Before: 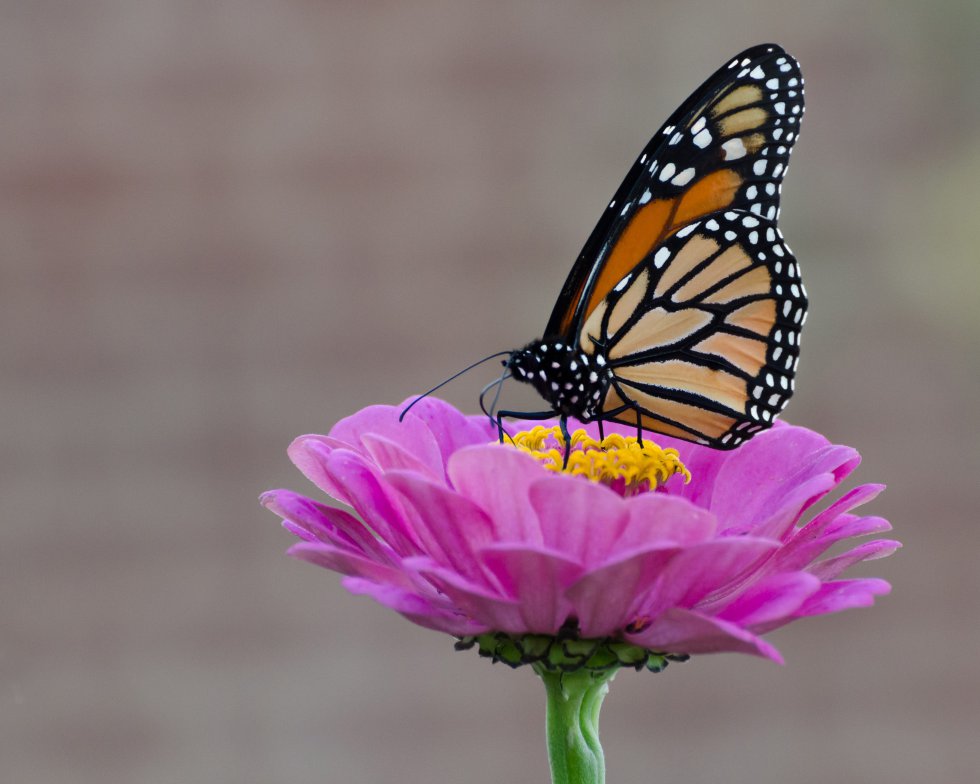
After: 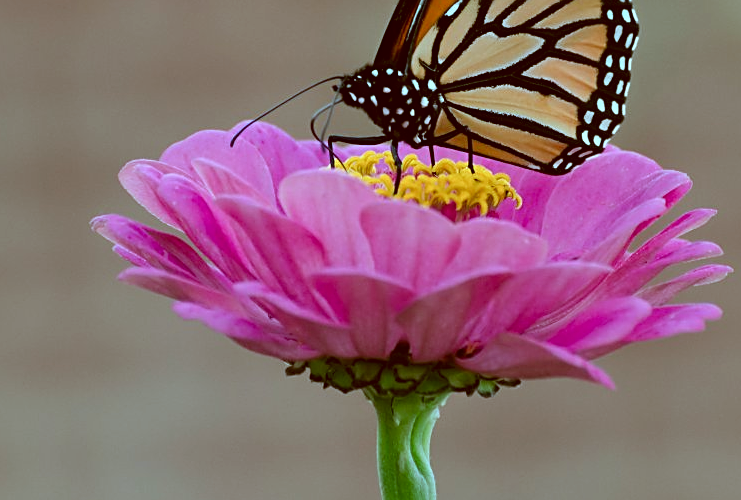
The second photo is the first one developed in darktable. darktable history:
crop and rotate: left 17.299%, top 35.115%, right 7.015%, bottom 1.024%
sharpen: on, module defaults
color correction: highlights a* -14.62, highlights b* -16.22, shadows a* 10.12, shadows b* 29.4
